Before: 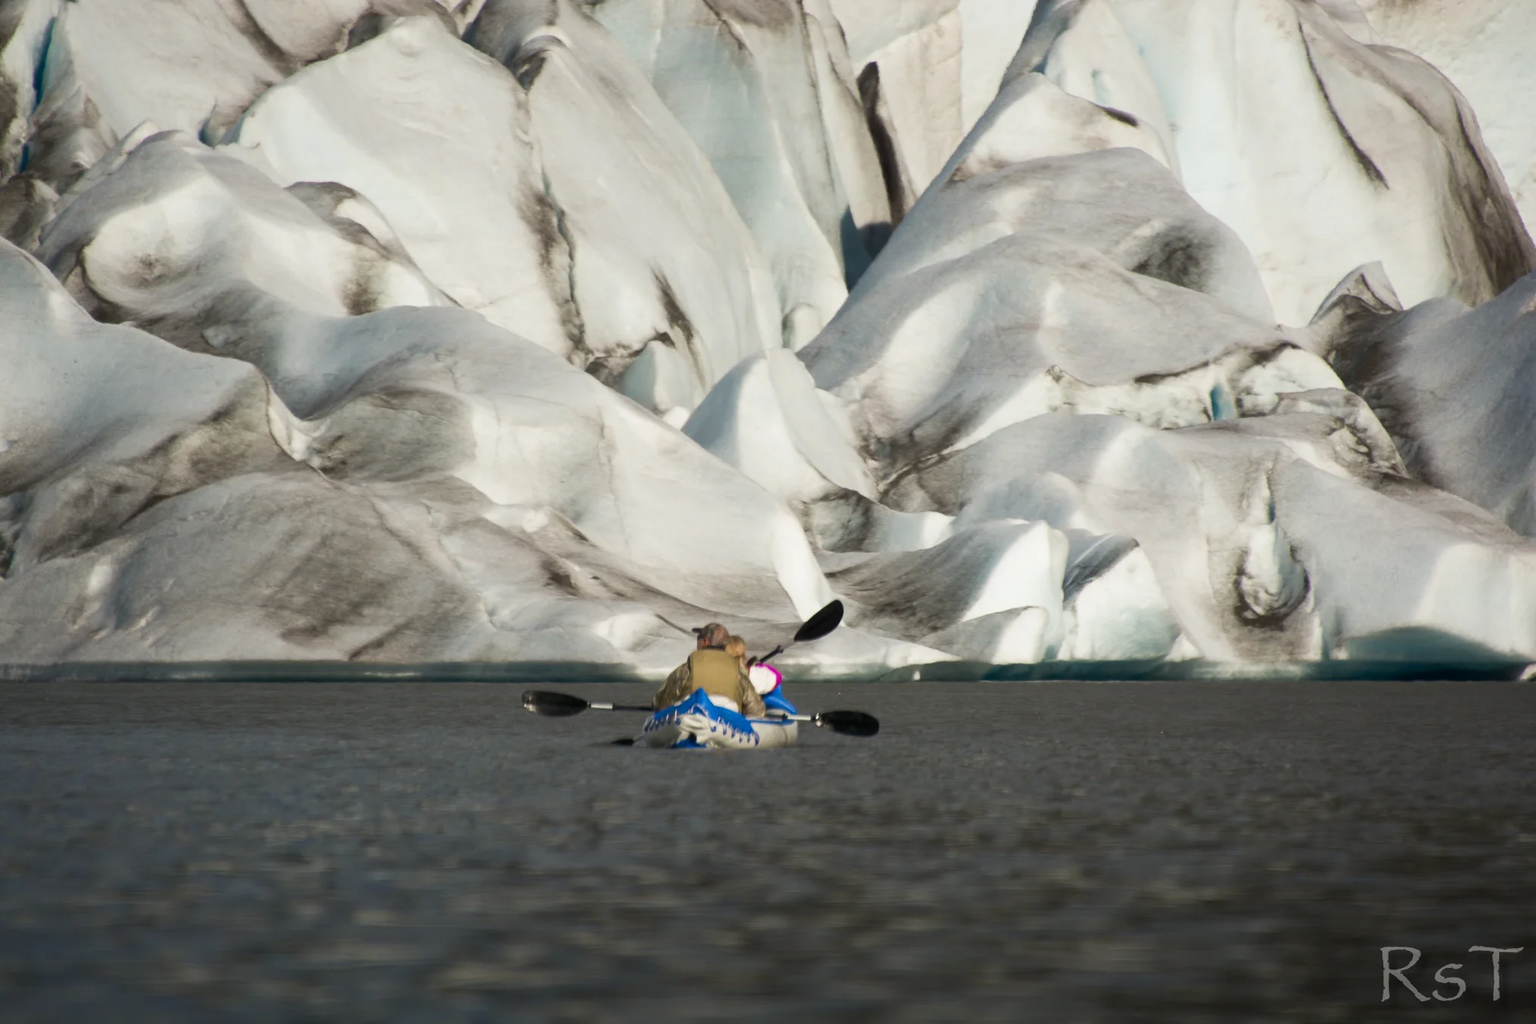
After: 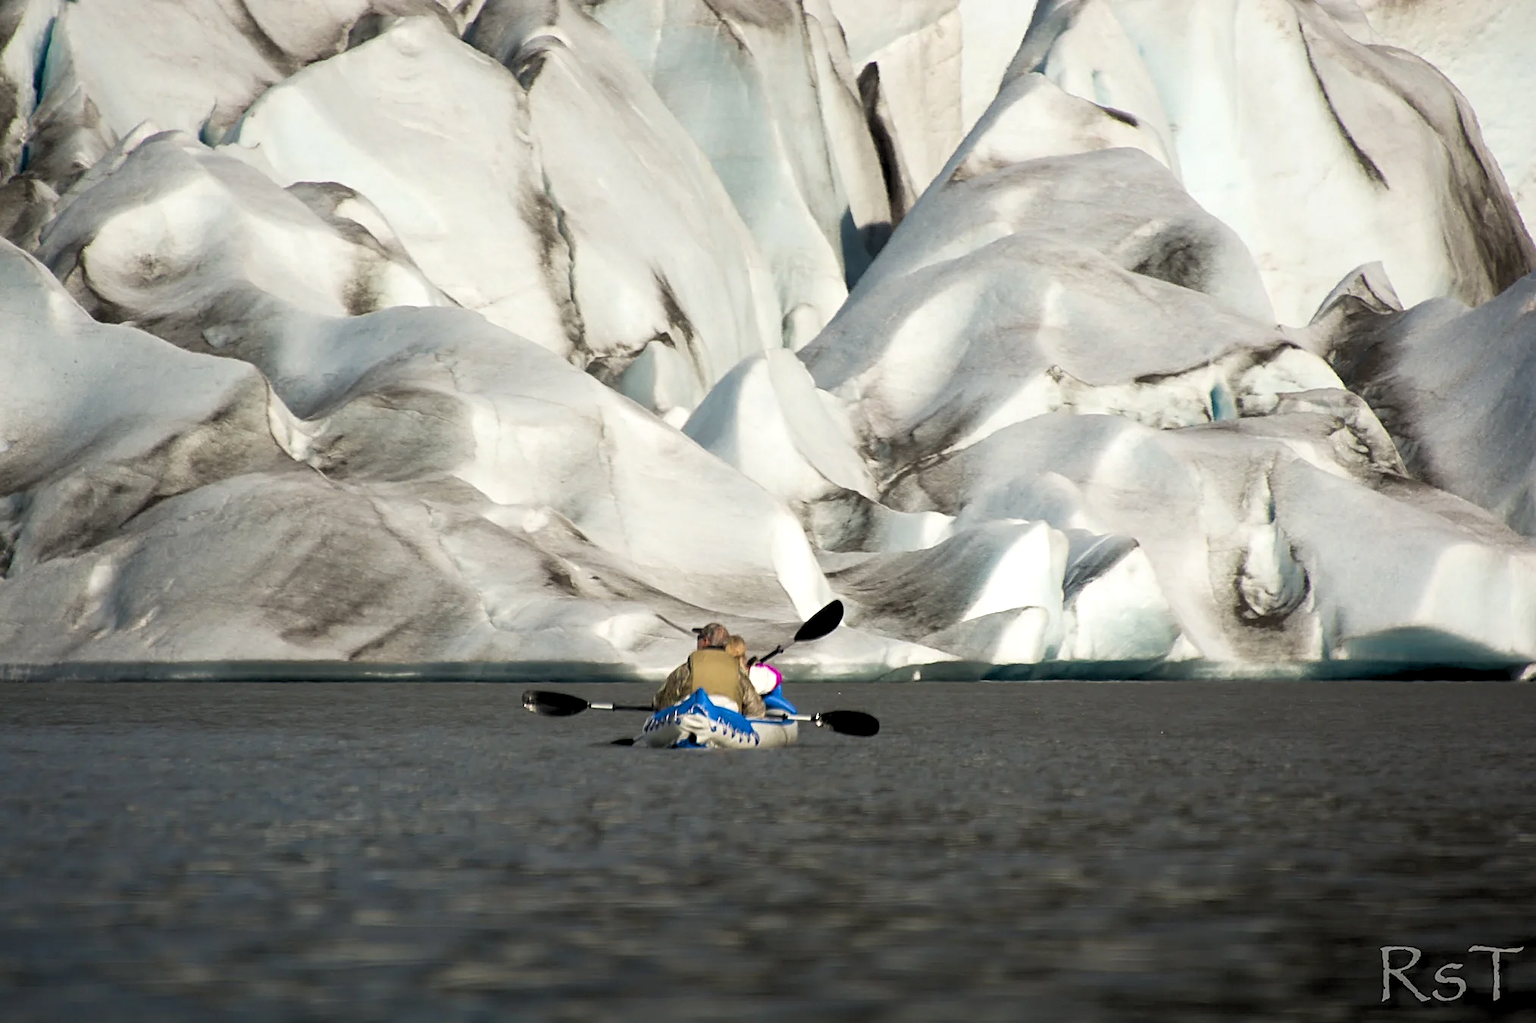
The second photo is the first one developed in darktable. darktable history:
sharpen: on, module defaults
rgb levels: levels [[0.01, 0.419, 0.839], [0, 0.5, 1], [0, 0.5, 1]]
